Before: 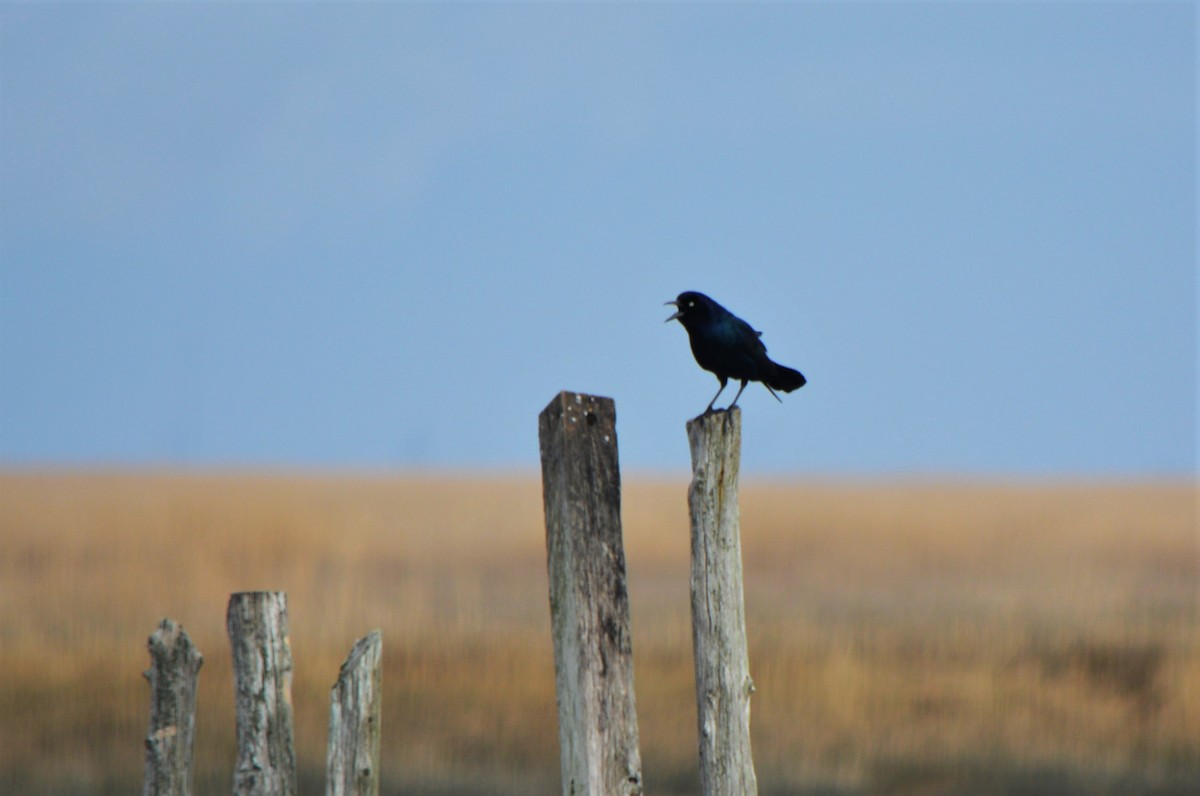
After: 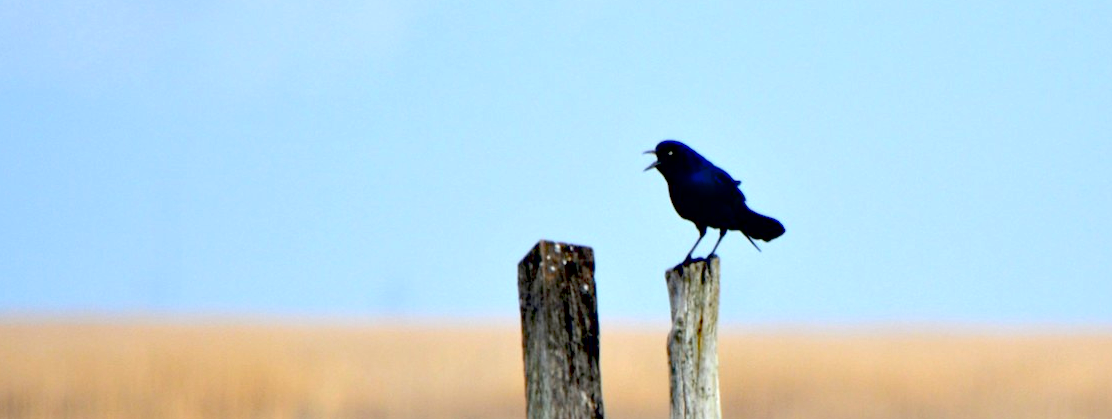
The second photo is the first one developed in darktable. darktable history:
crop: left 1.815%, top 19.072%, right 5.518%, bottom 28.171%
exposure: black level correction 0.035, exposure 0.902 EV, compensate highlight preservation false
contrast brightness saturation: saturation -0.067
